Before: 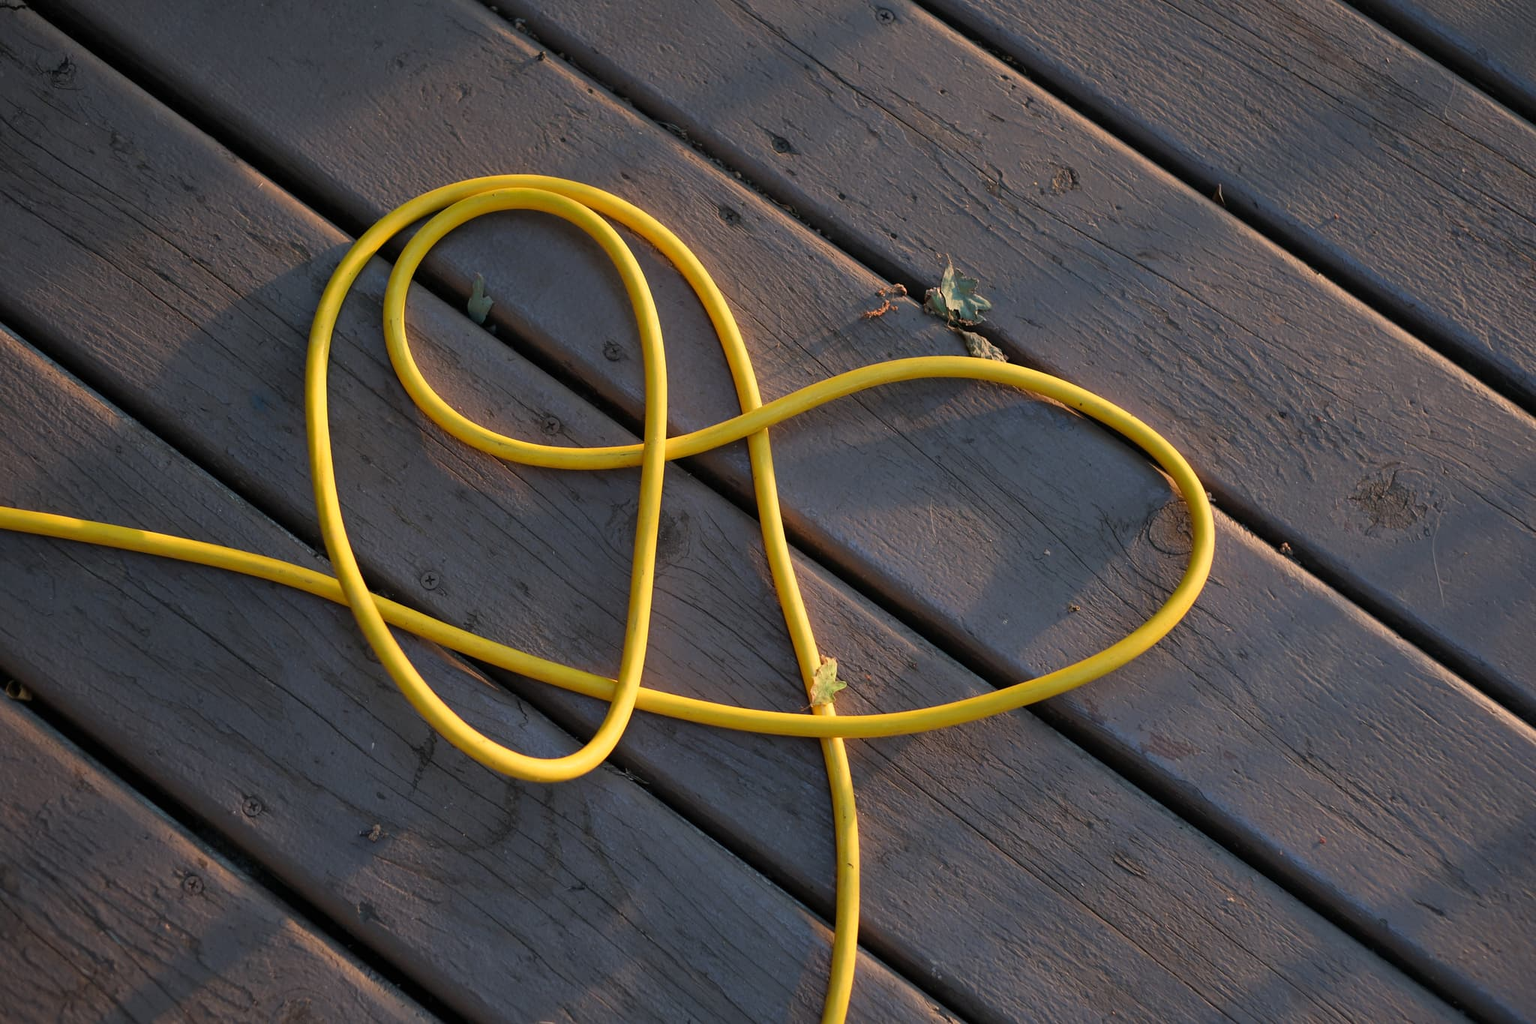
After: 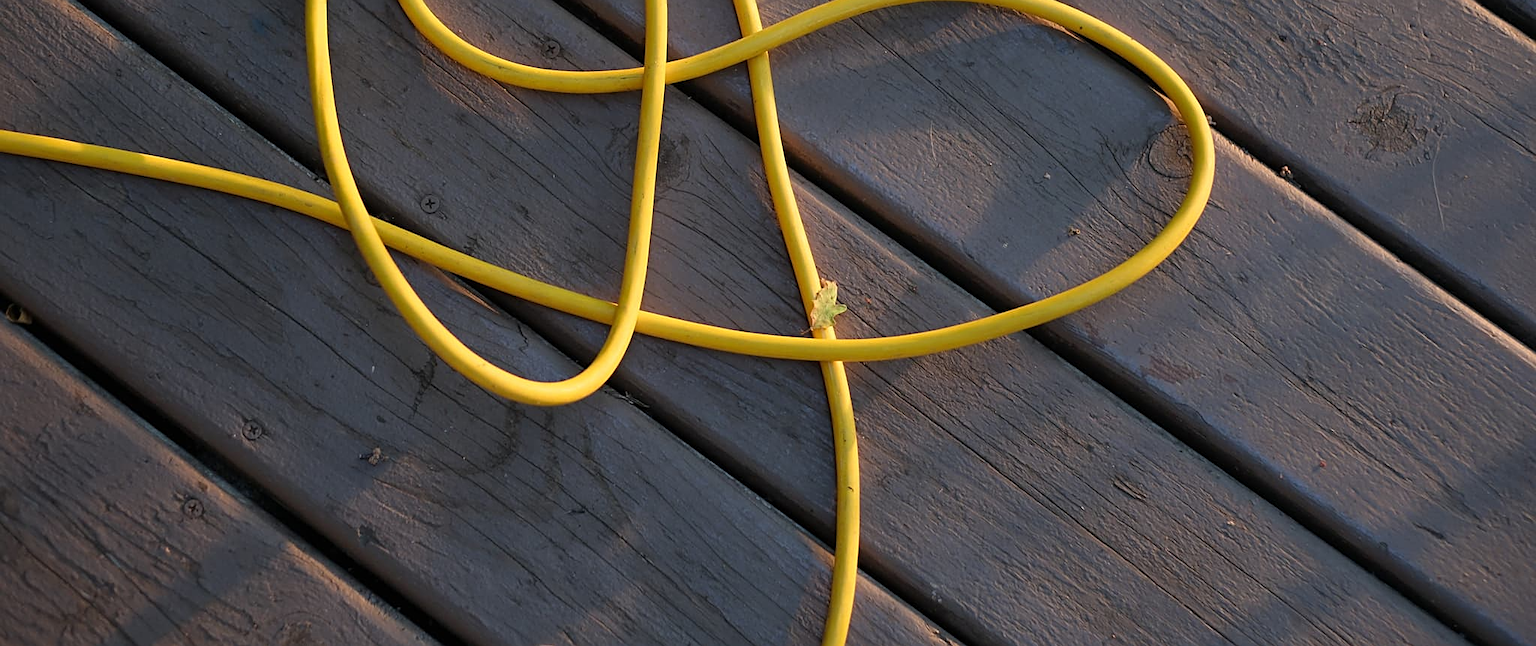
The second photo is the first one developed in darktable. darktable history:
crop and rotate: top 36.849%
sharpen: on, module defaults
